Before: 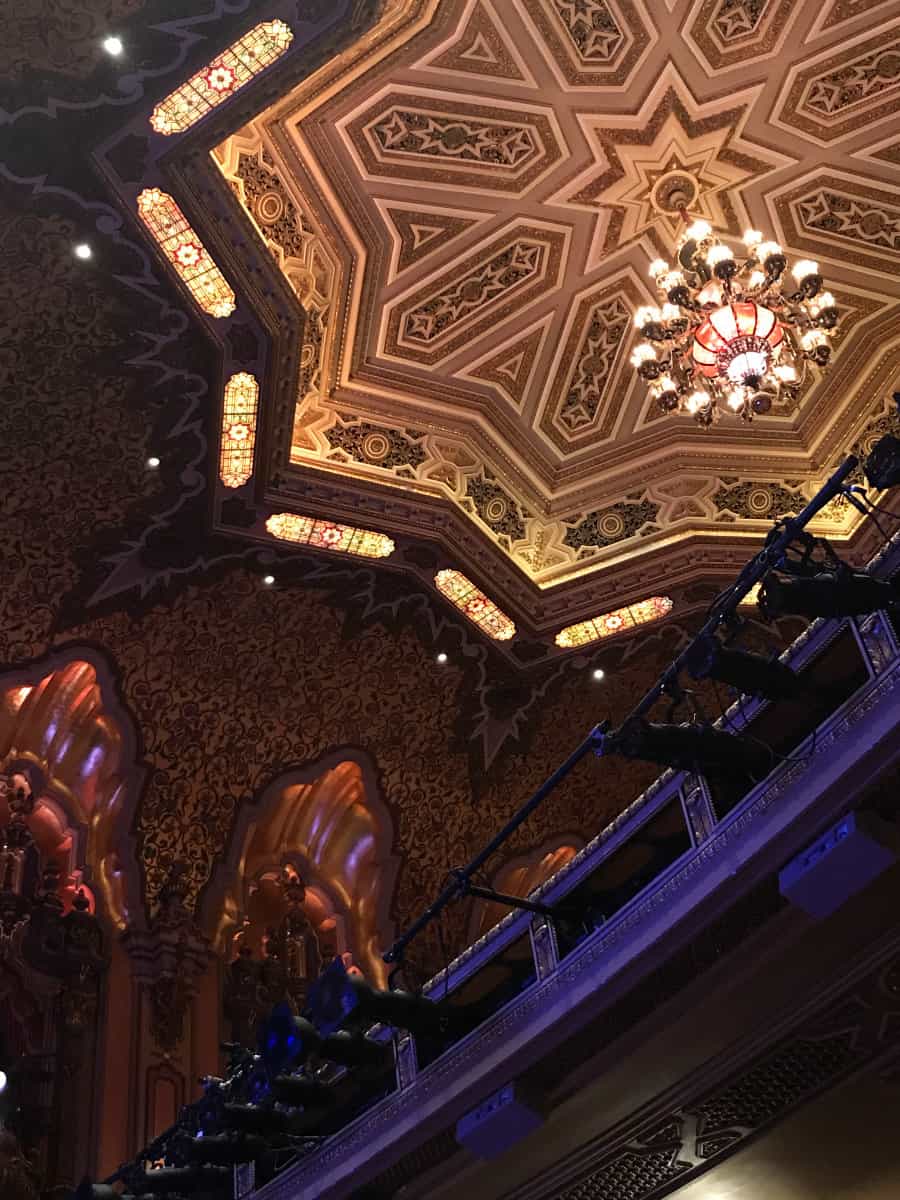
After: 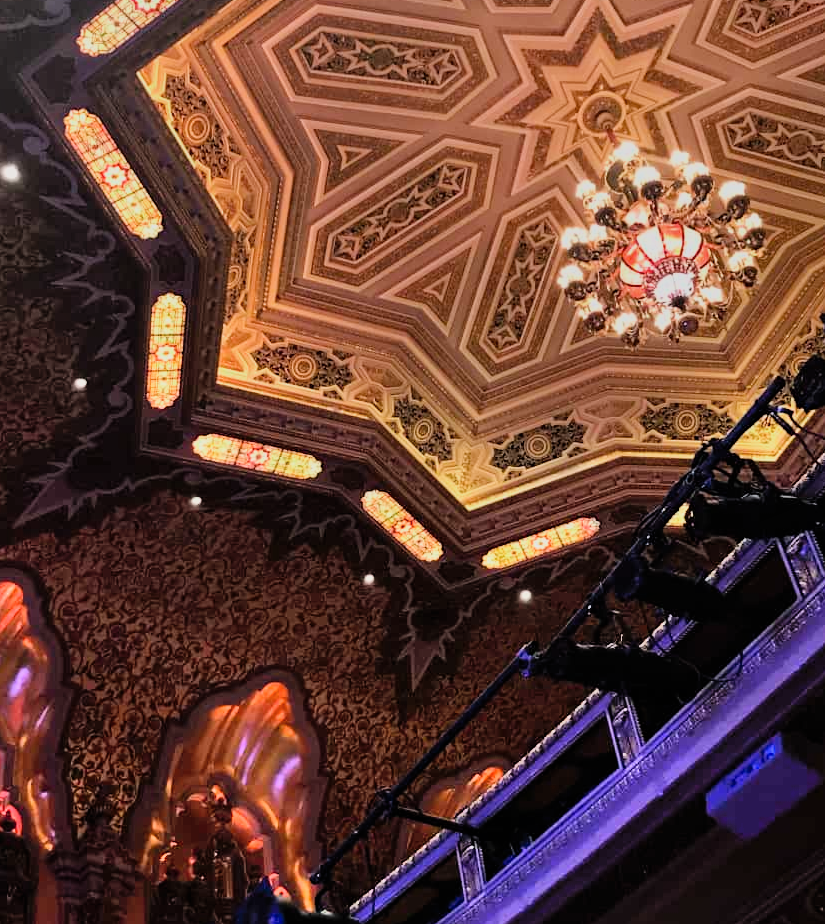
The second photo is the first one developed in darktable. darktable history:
crop: left 8.155%, top 6.611%, bottom 15.385%
filmic rgb: black relative exposure -7.65 EV, white relative exposure 4.56 EV, hardness 3.61, color science v6 (2022)
exposure: exposure 0.207 EV, compensate highlight preservation false
shadows and highlights: highlights color adjustment 0%, low approximation 0.01, soften with gaussian
contrast brightness saturation: saturation -0.05
